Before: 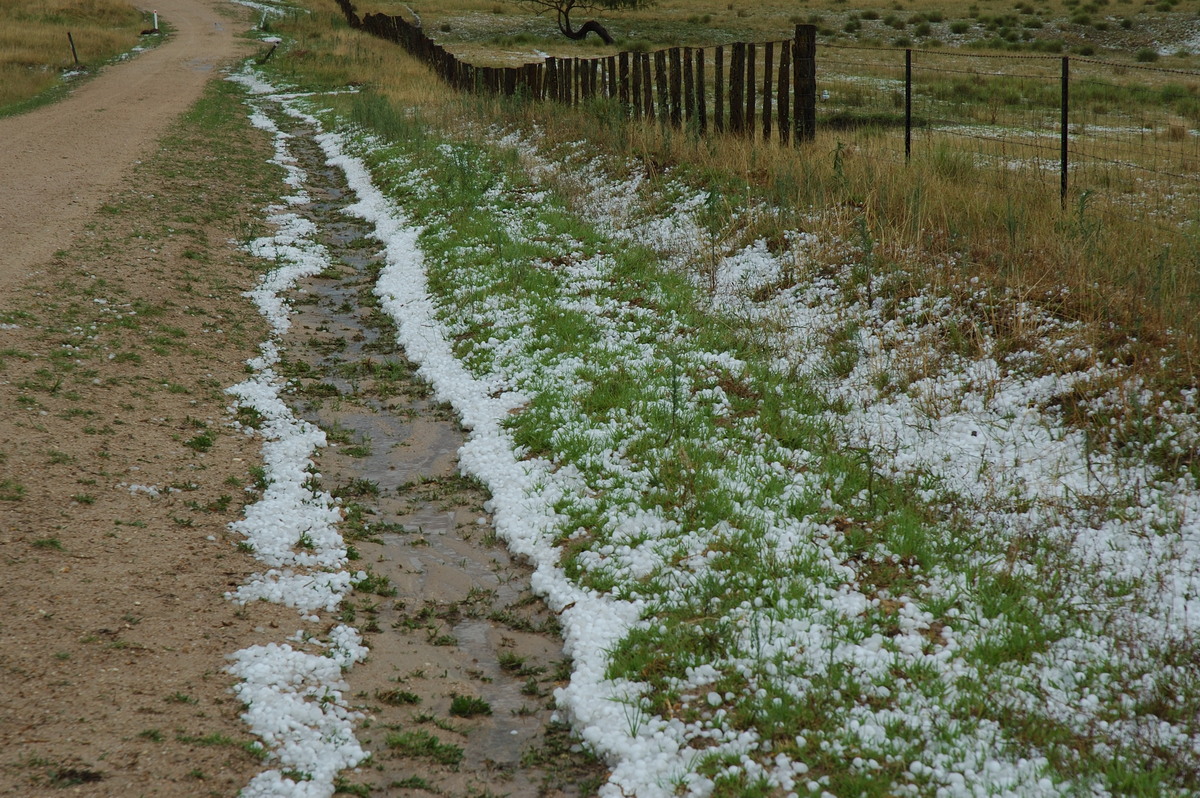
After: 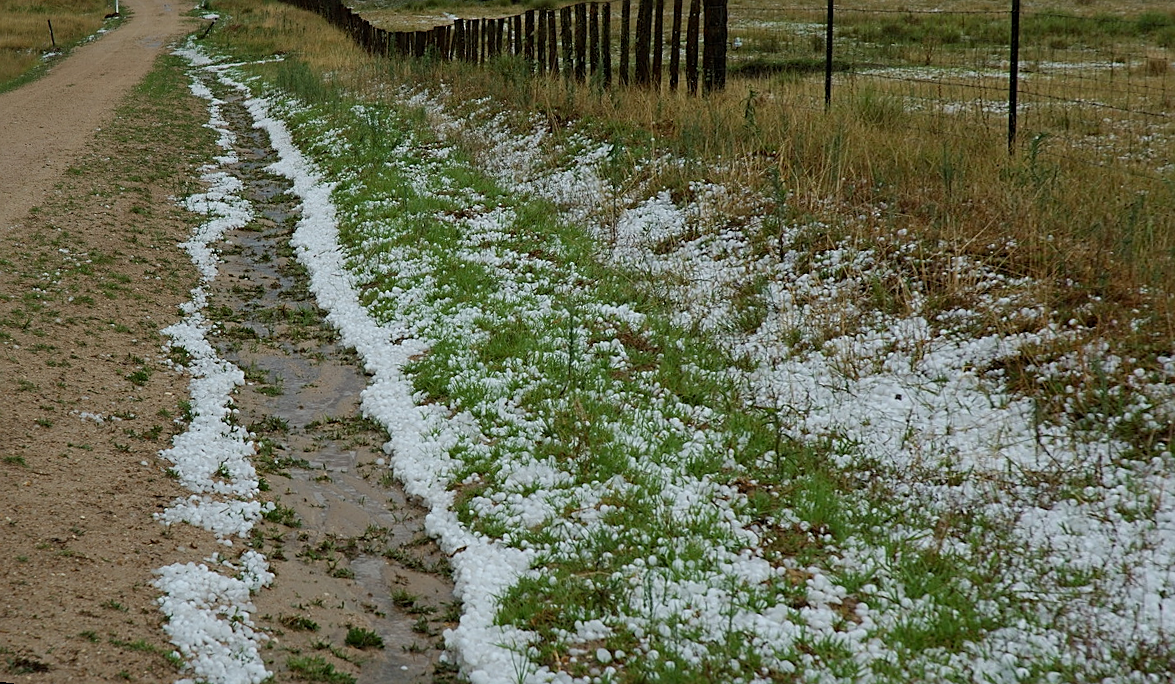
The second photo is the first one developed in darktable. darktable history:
rotate and perspective: rotation 1.69°, lens shift (vertical) -0.023, lens shift (horizontal) -0.291, crop left 0.025, crop right 0.988, crop top 0.092, crop bottom 0.842
sharpen: on, module defaults
